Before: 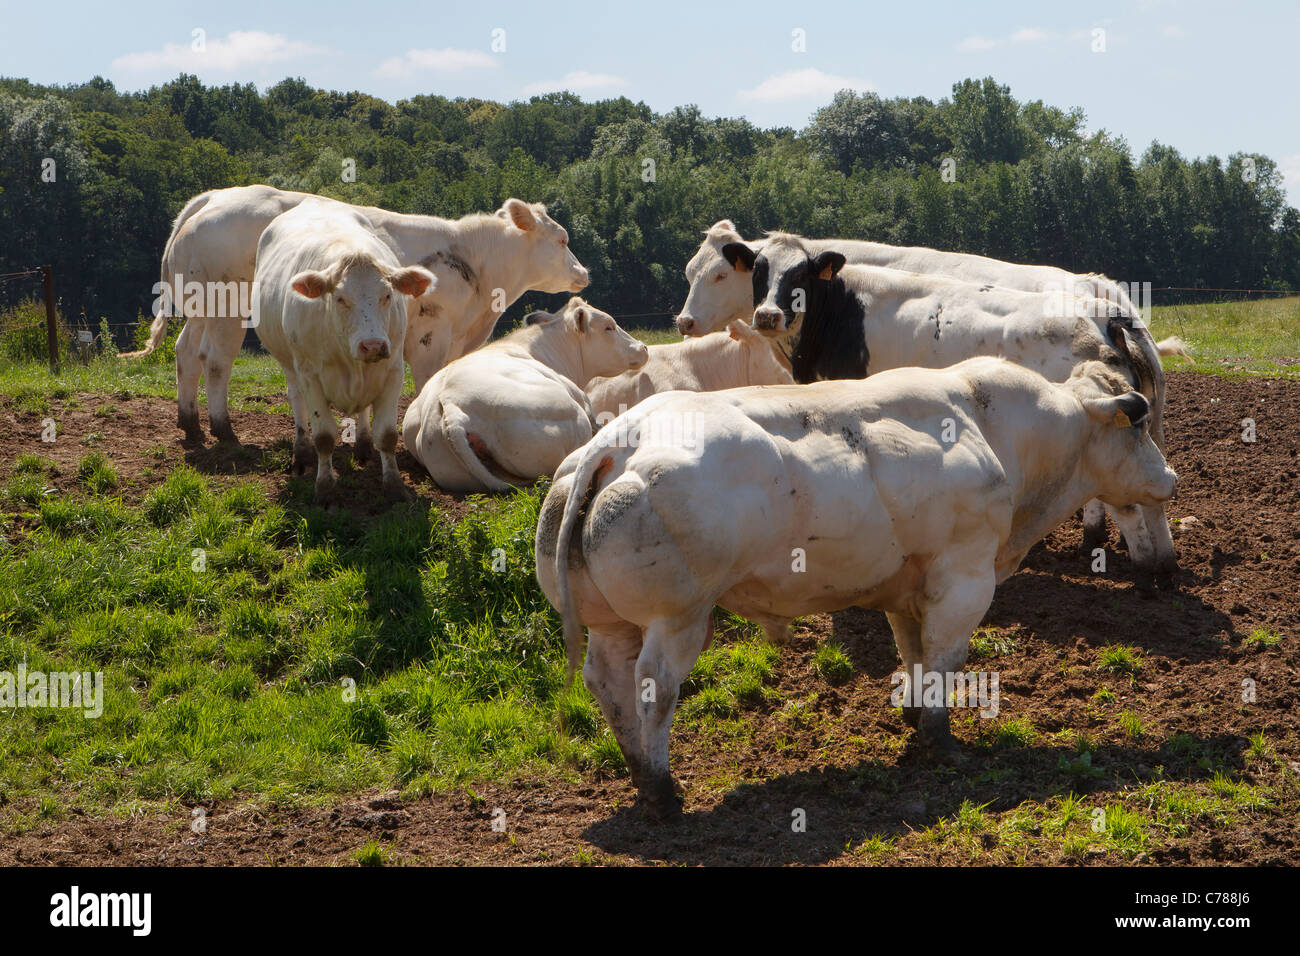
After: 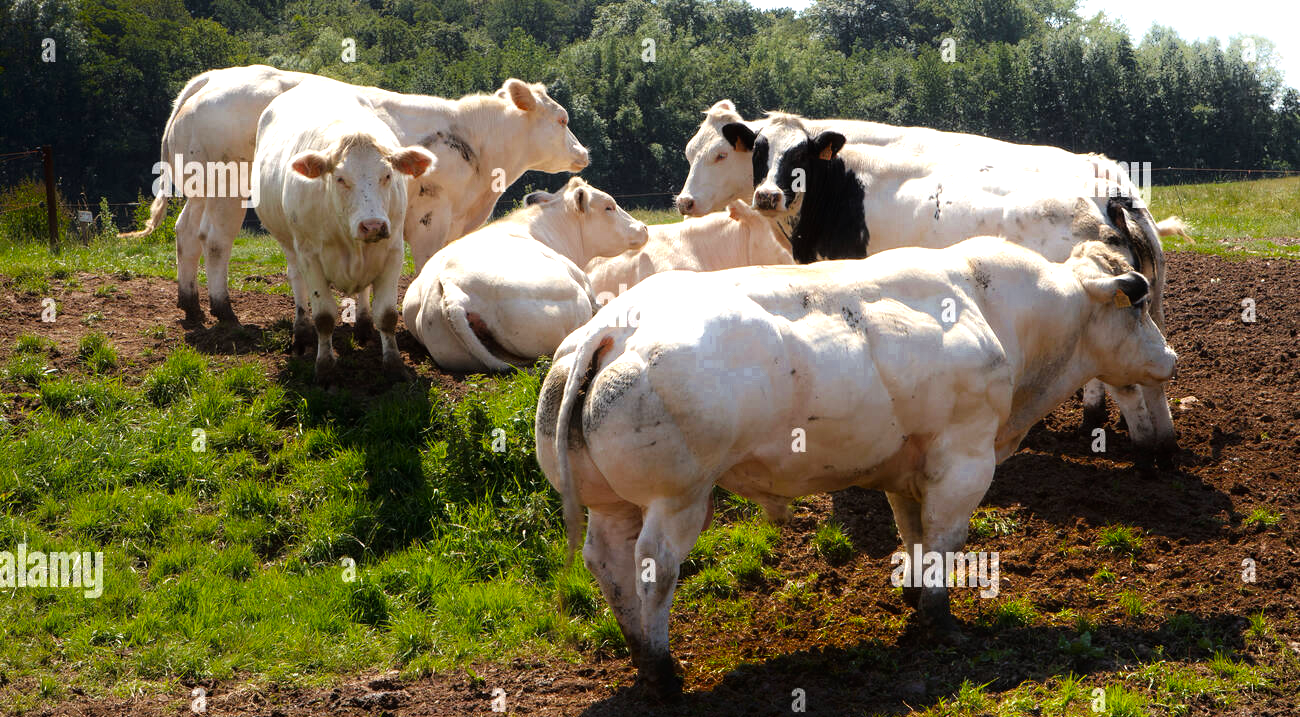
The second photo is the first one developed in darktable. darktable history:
tone equalizer: -8 EV -1.07 EV, -7 EV -1.01 EV, -6 EV -0.886 EV, -5 EV -0.576 EV, -3 EV 0.572 EV, -2 EV 0.864 EV, -1 EV 0.987 EV, +0 EV 1.06 EV, smoothing 1
crop and rotate: top 12.593%, bottom 12.404%
shadows and highlights: shadows -89.92, highlights 91.74, soften with gaussian
color zones: curves: ch0 [(0.27, 0.396) (0.563, 0.504) (0.75, 0.5) (0.787, 0.307)]
